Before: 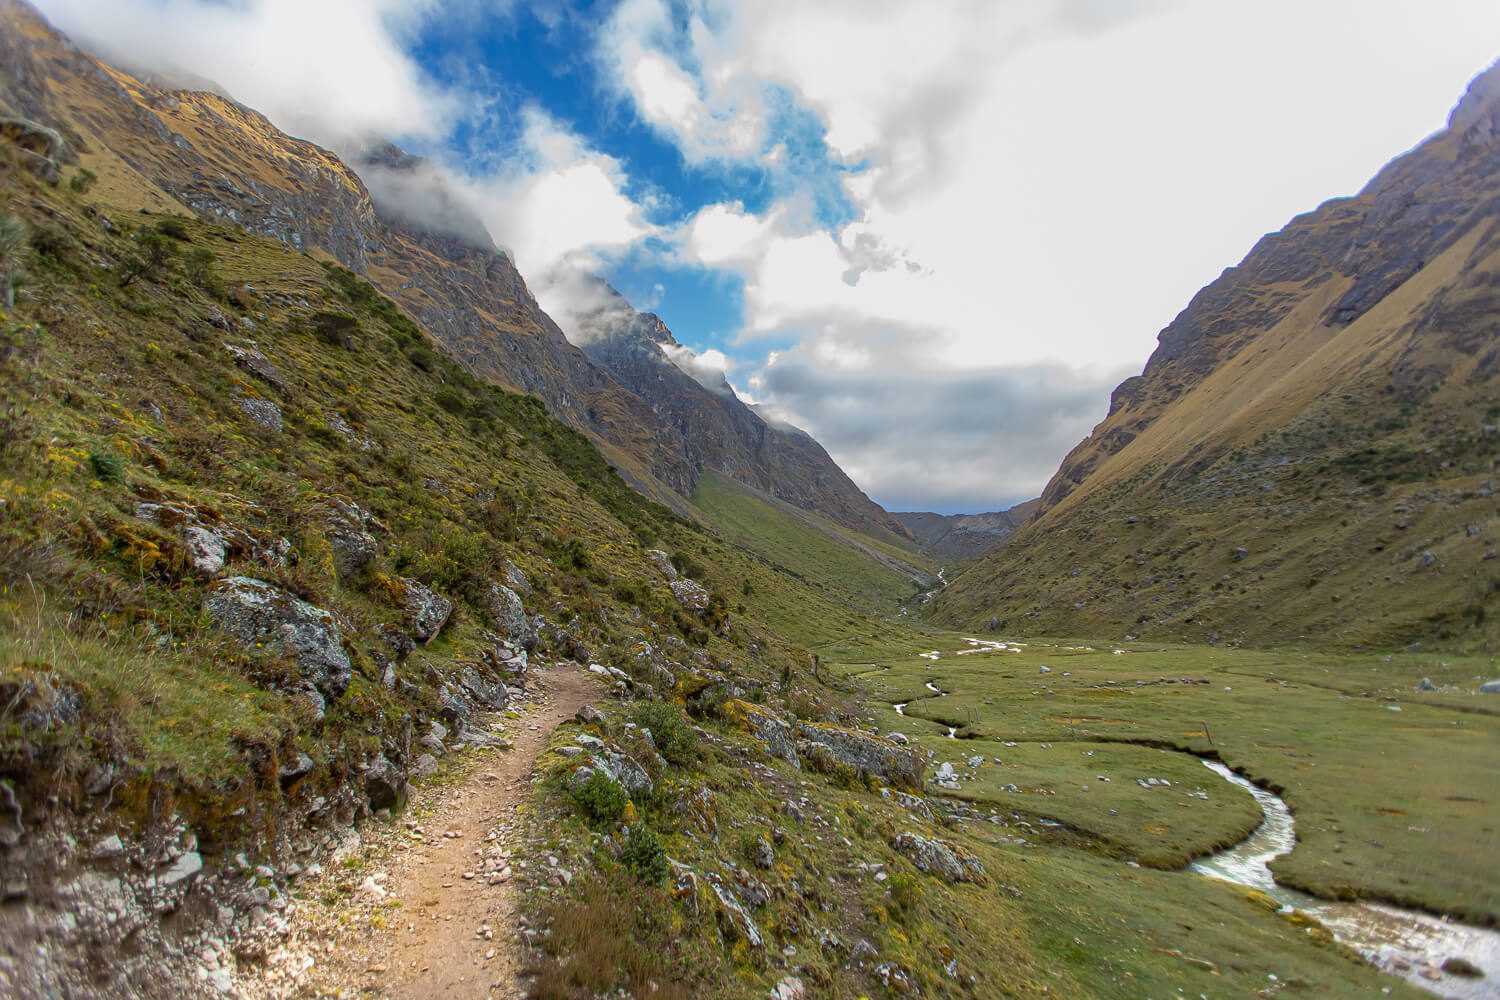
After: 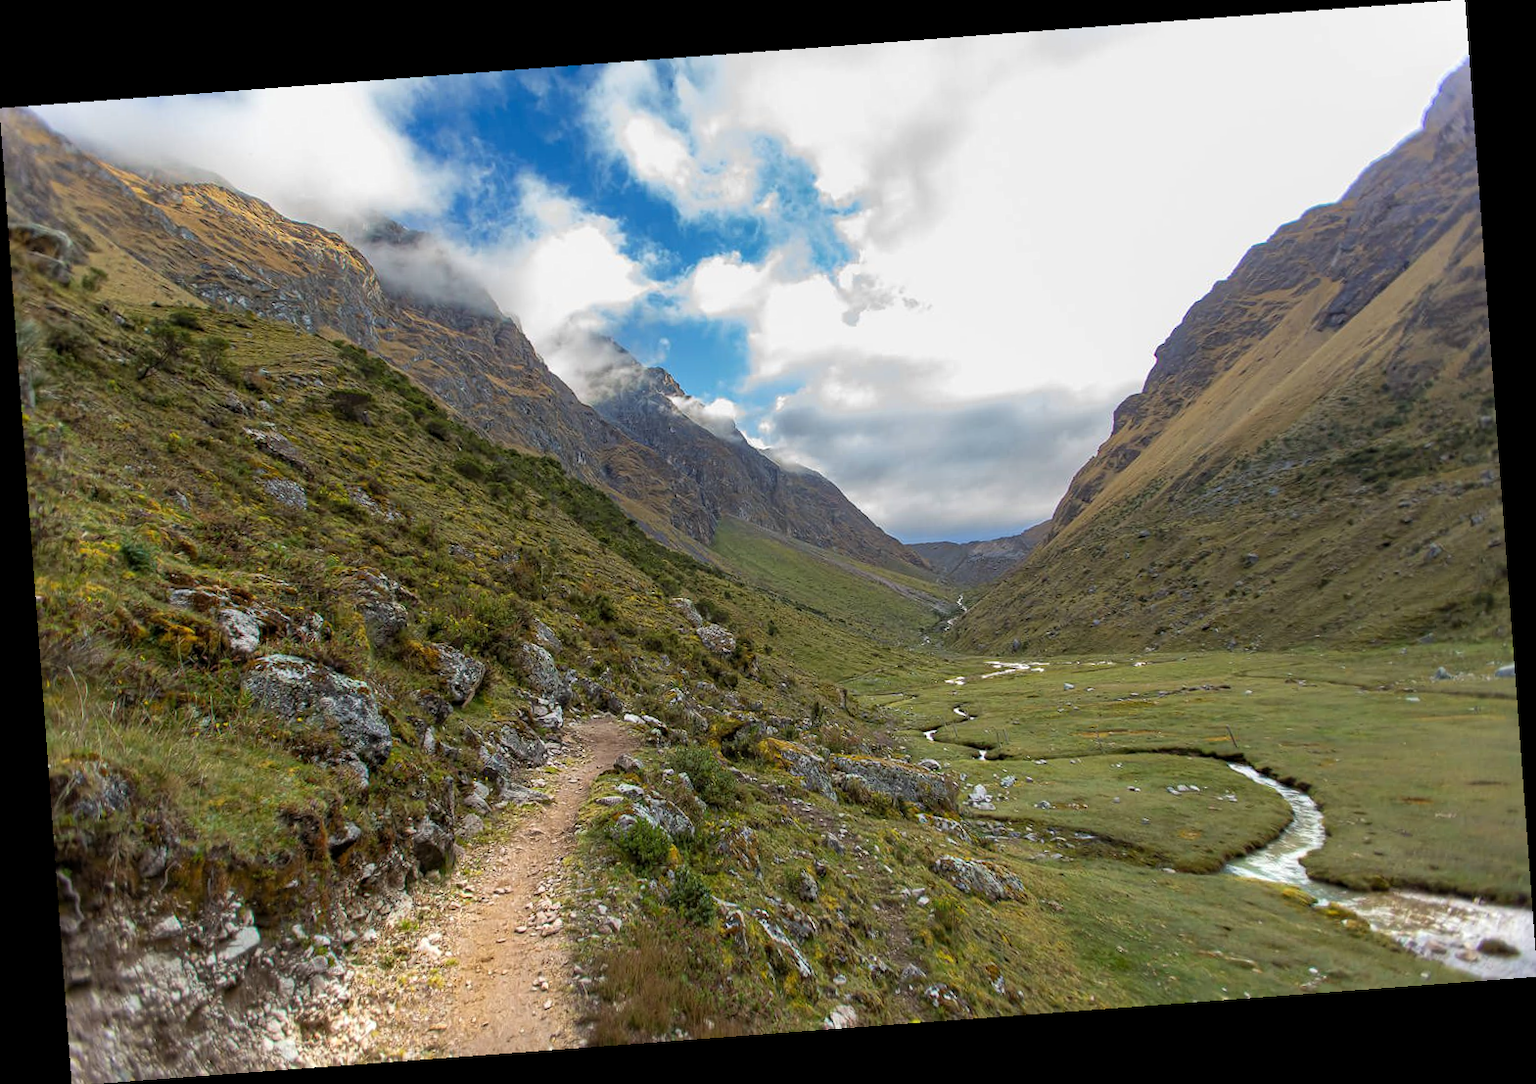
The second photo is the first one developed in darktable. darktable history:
rotate and perspective: rotation -4.25°, automatic cropping off
levels: levels [0.016, 0.492, 0.969]
